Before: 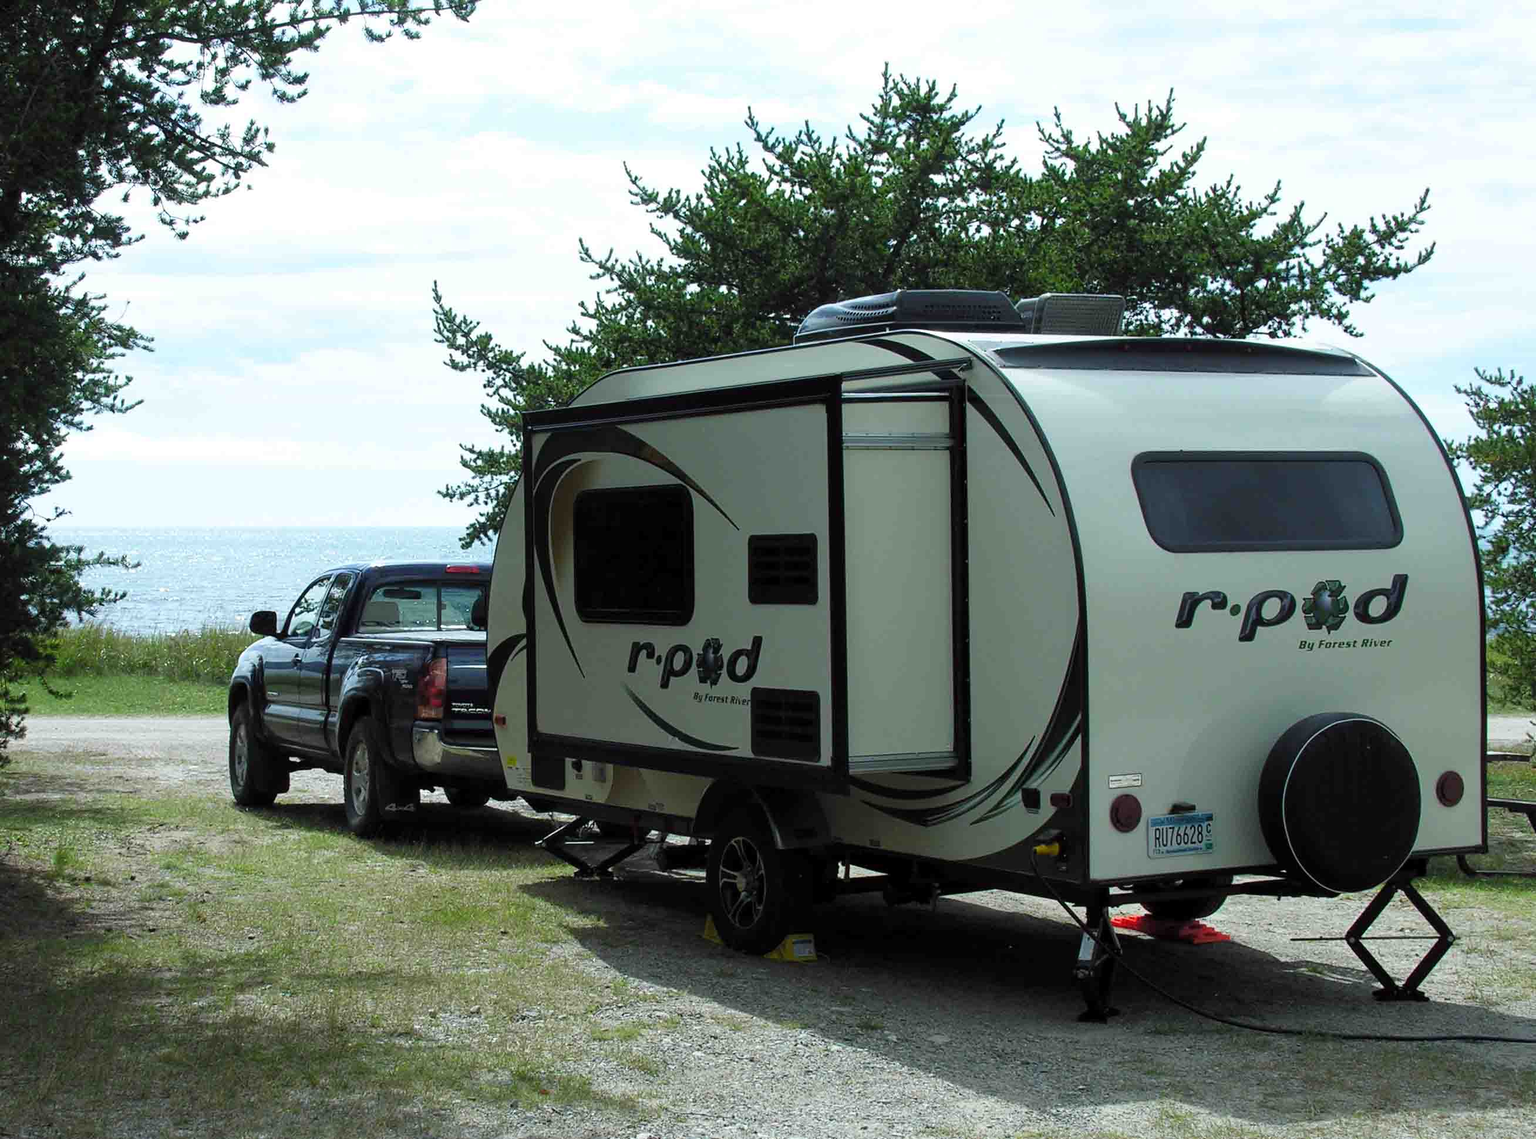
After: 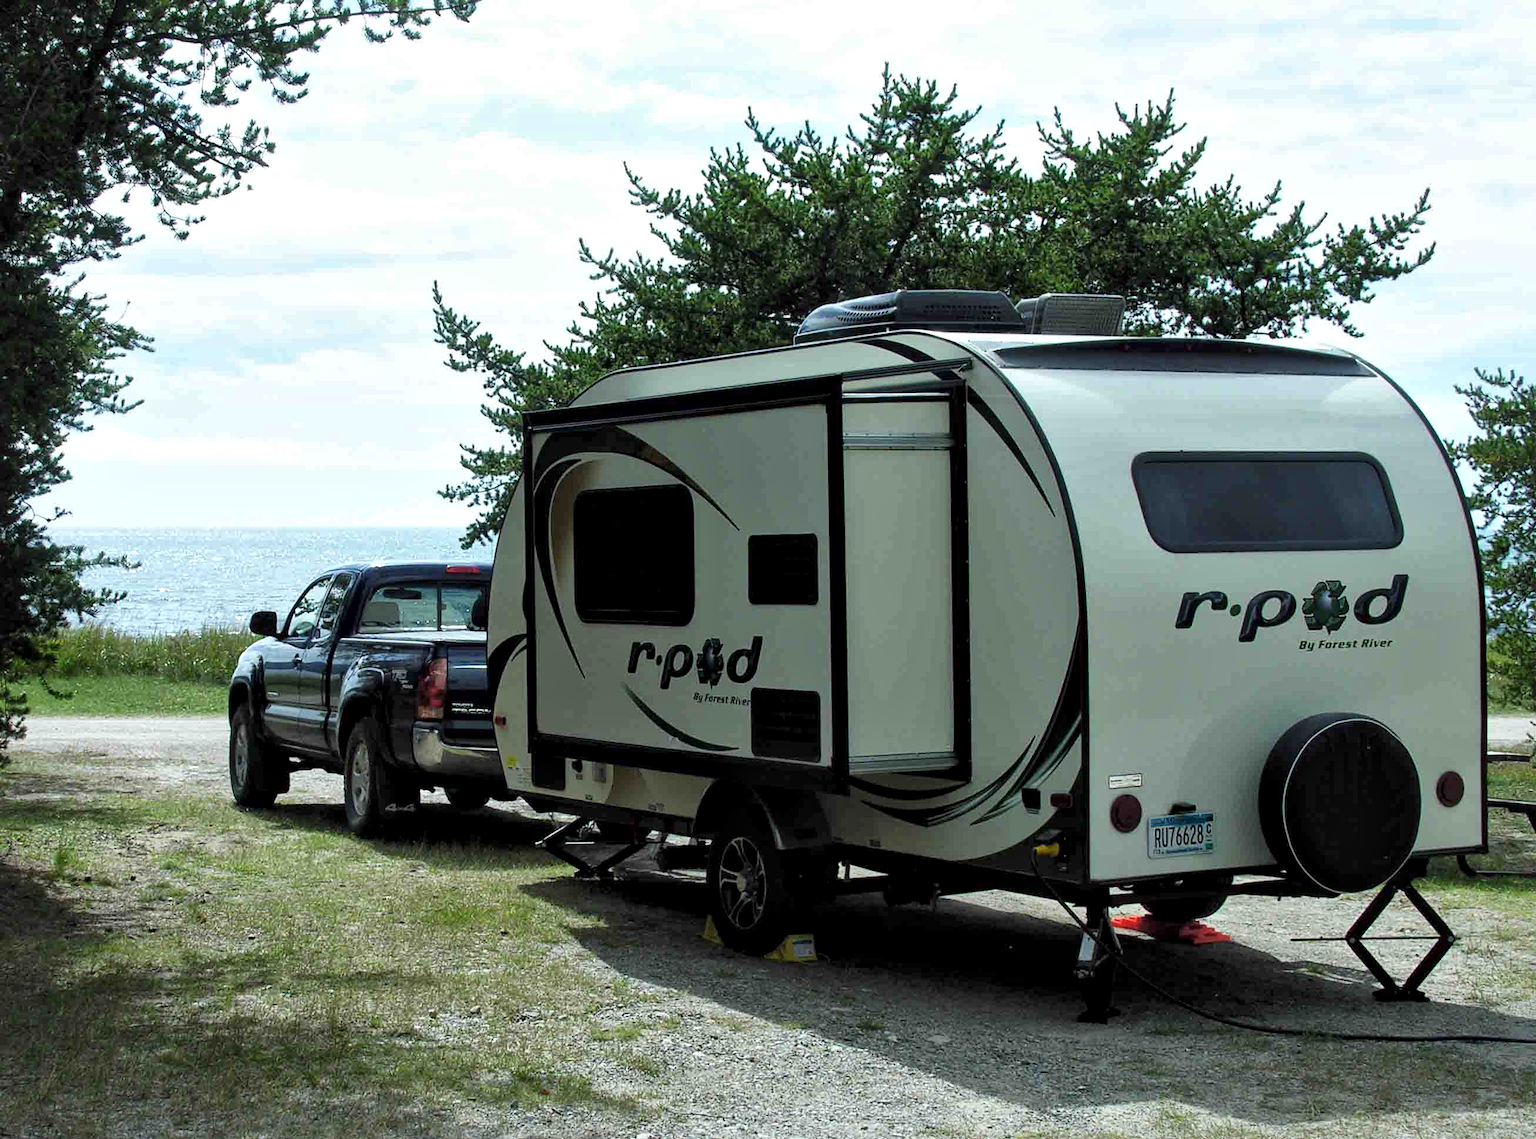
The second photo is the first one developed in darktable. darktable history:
local contrast: mode bilateral grid, contrast 50, coarseness 51, detail 150%, midtone range 0.2
